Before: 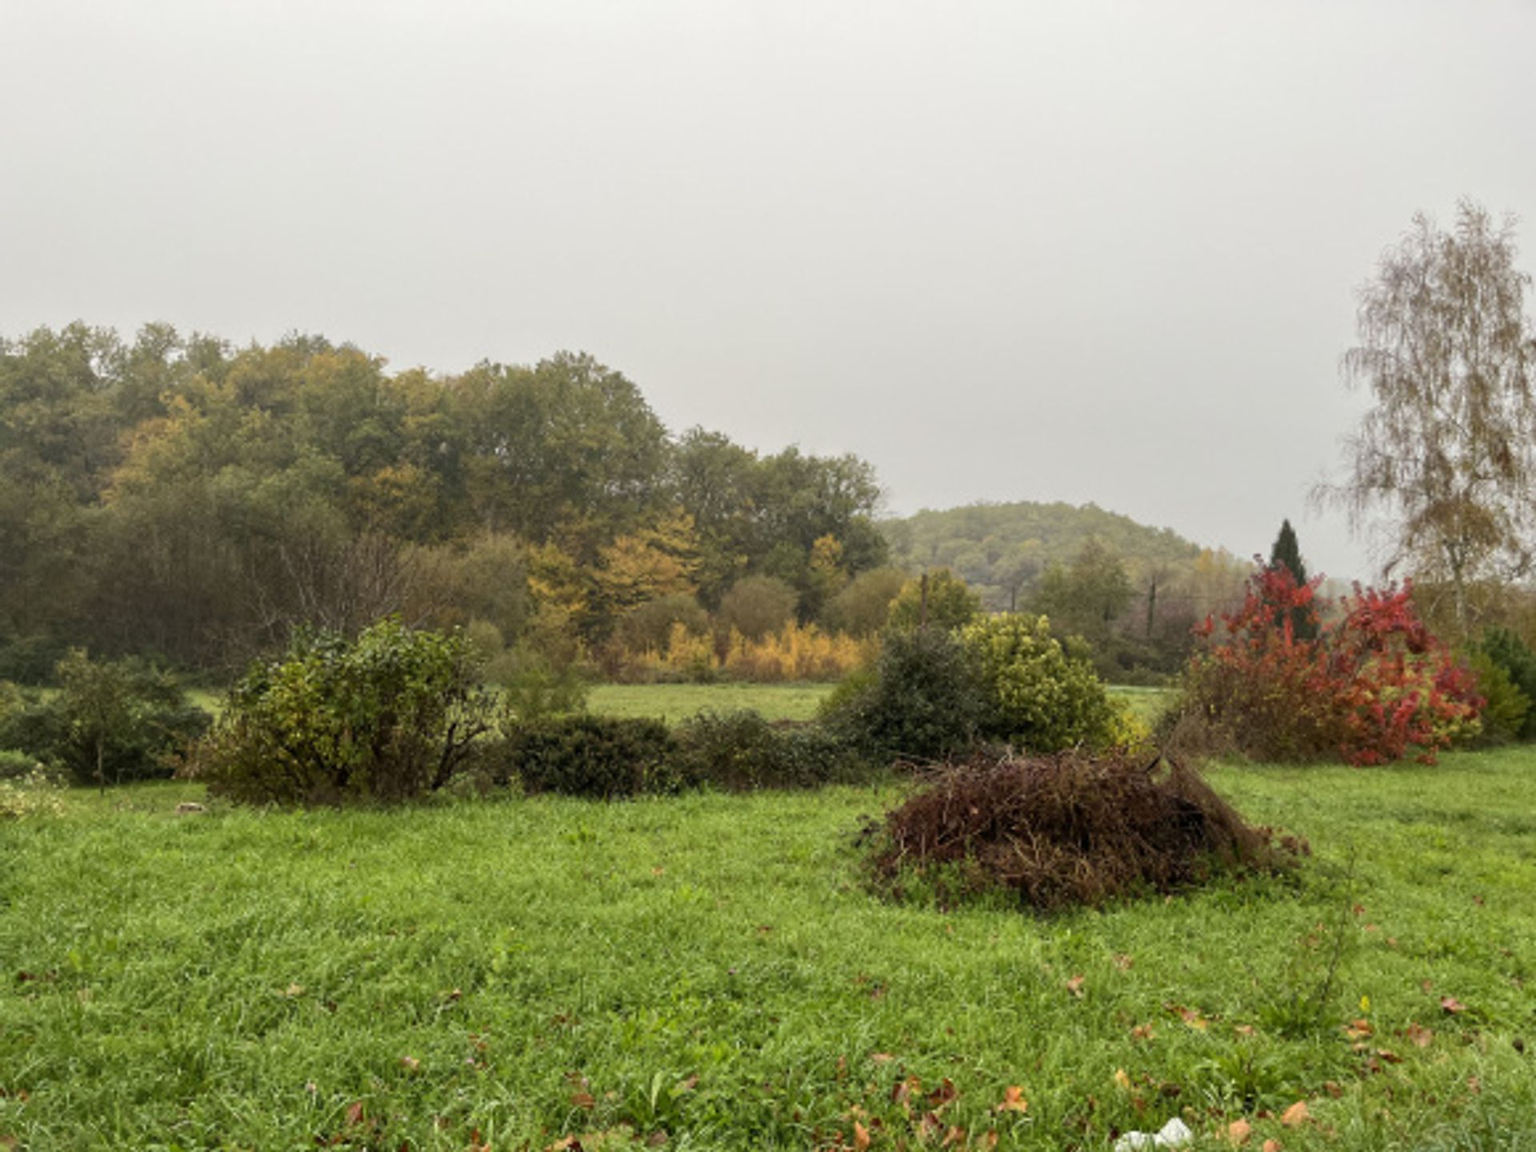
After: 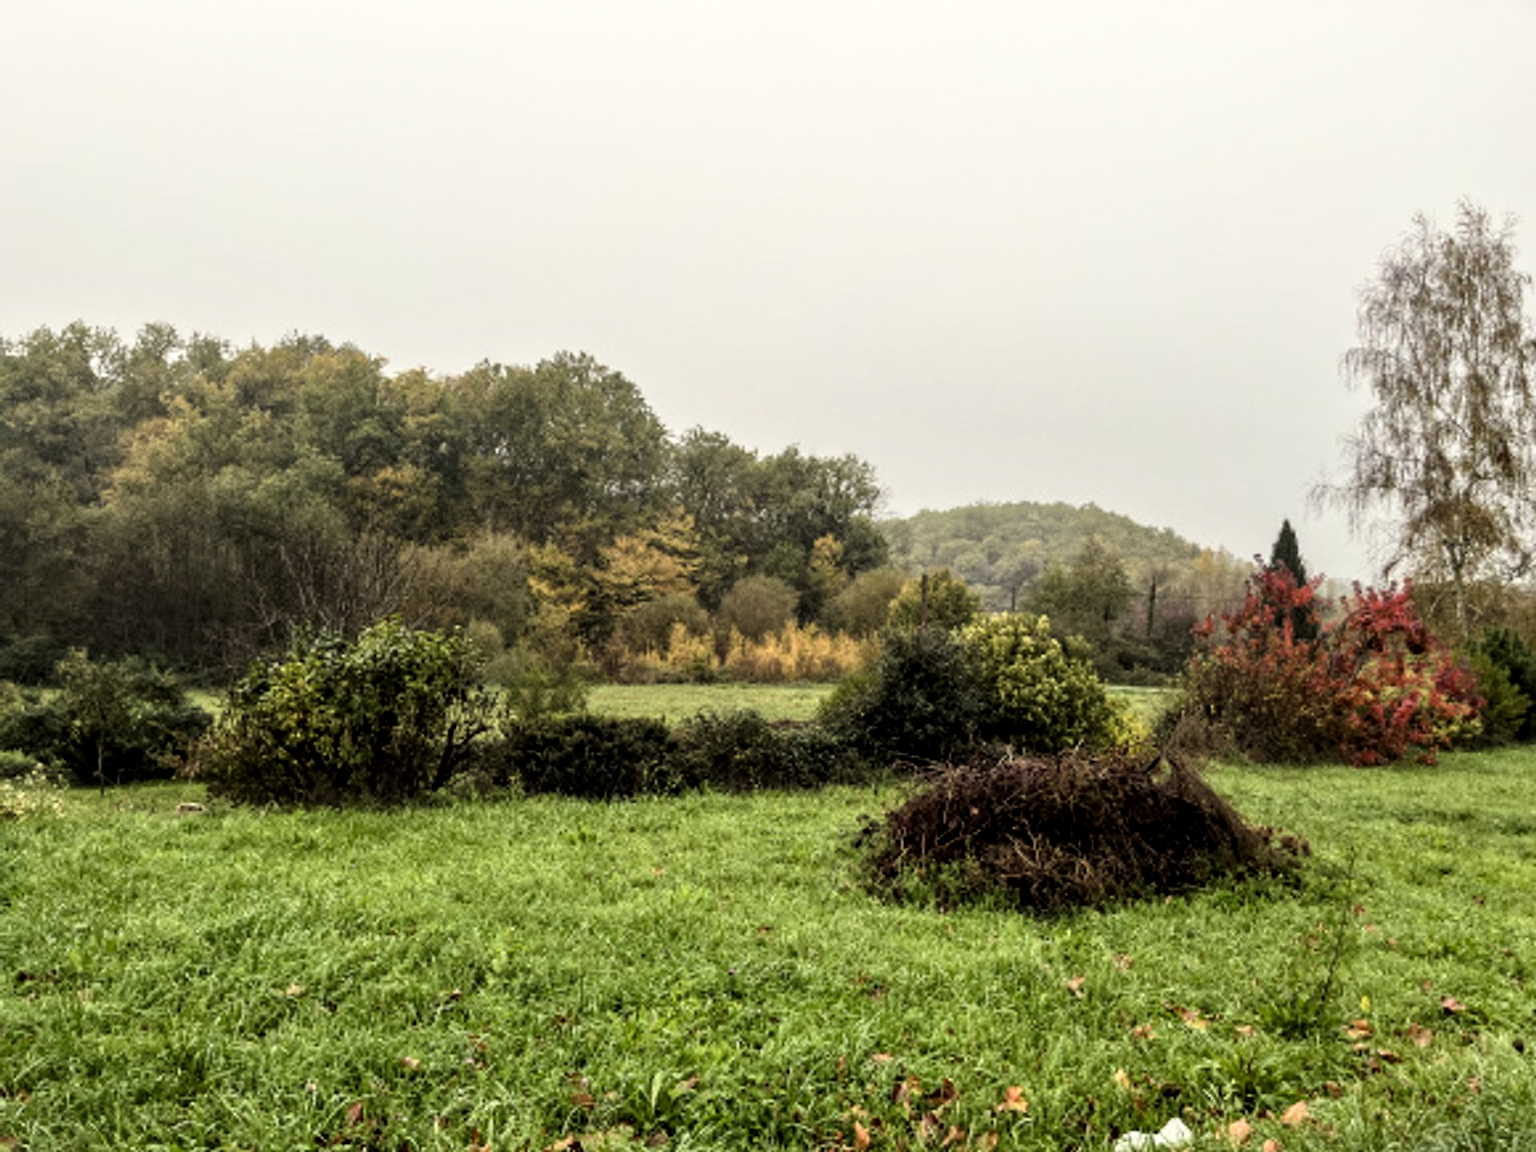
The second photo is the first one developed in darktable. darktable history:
filmic rgb: black relative exposure -6.45 EV, white relative exposure 2.43 EV, target white luminance 99.962%, hardness 5.26, latitude 0.764%, contrast 1.425, highlights saturation mix 2.68%
local contrast: on, module defaults
color correction: highlights b* 2.94
